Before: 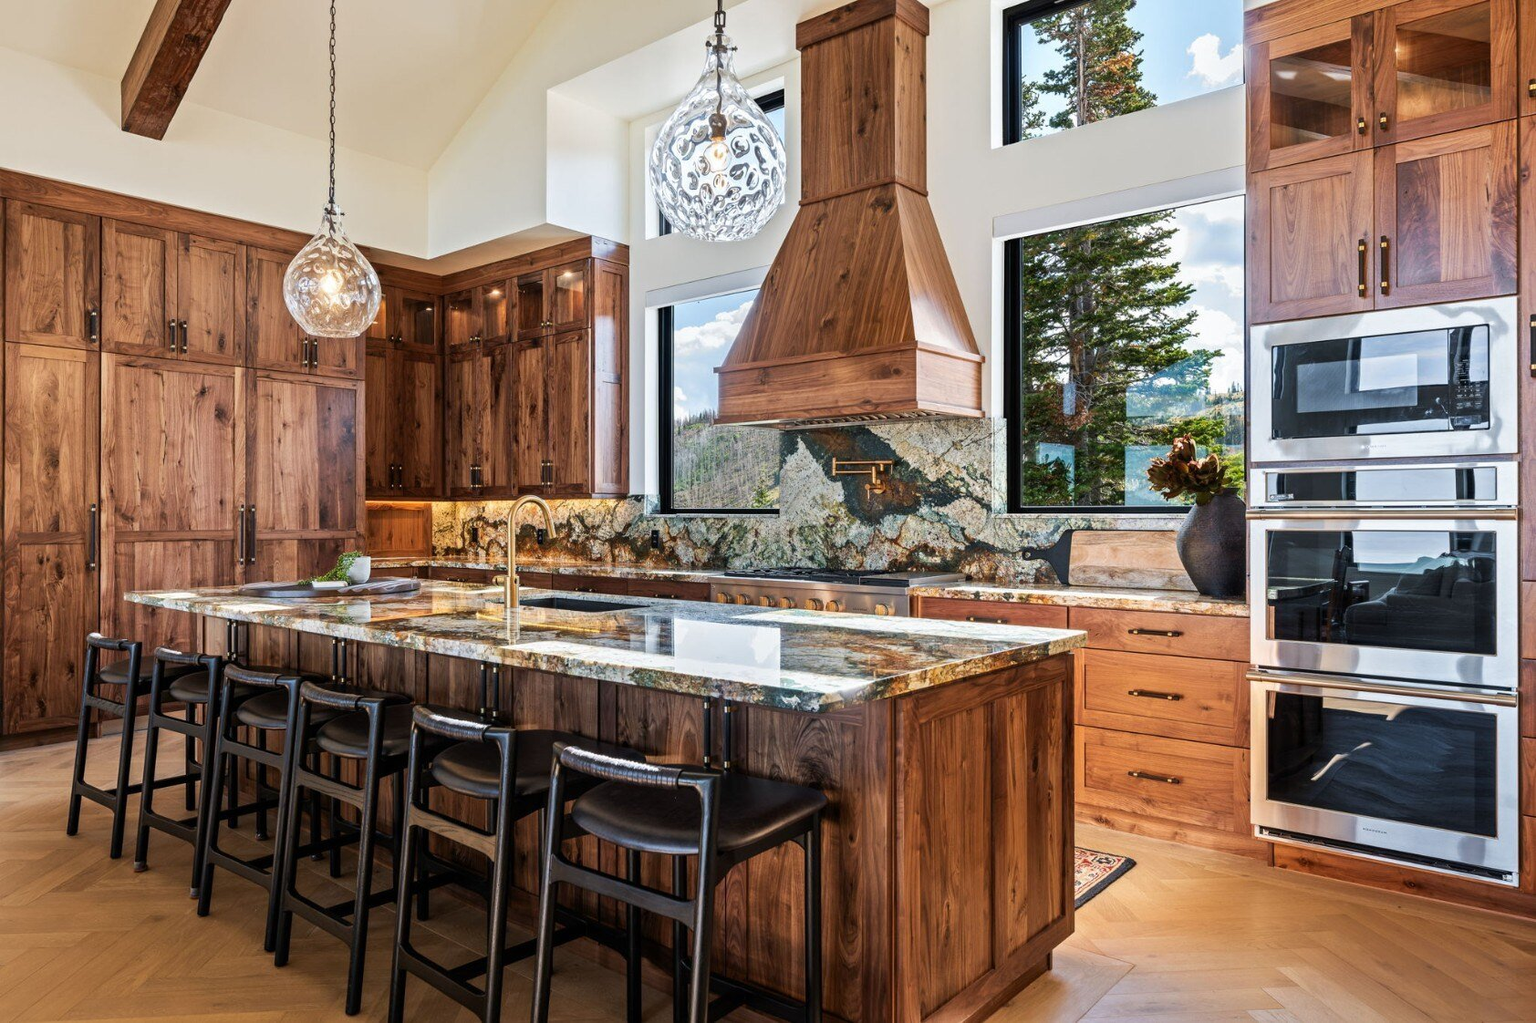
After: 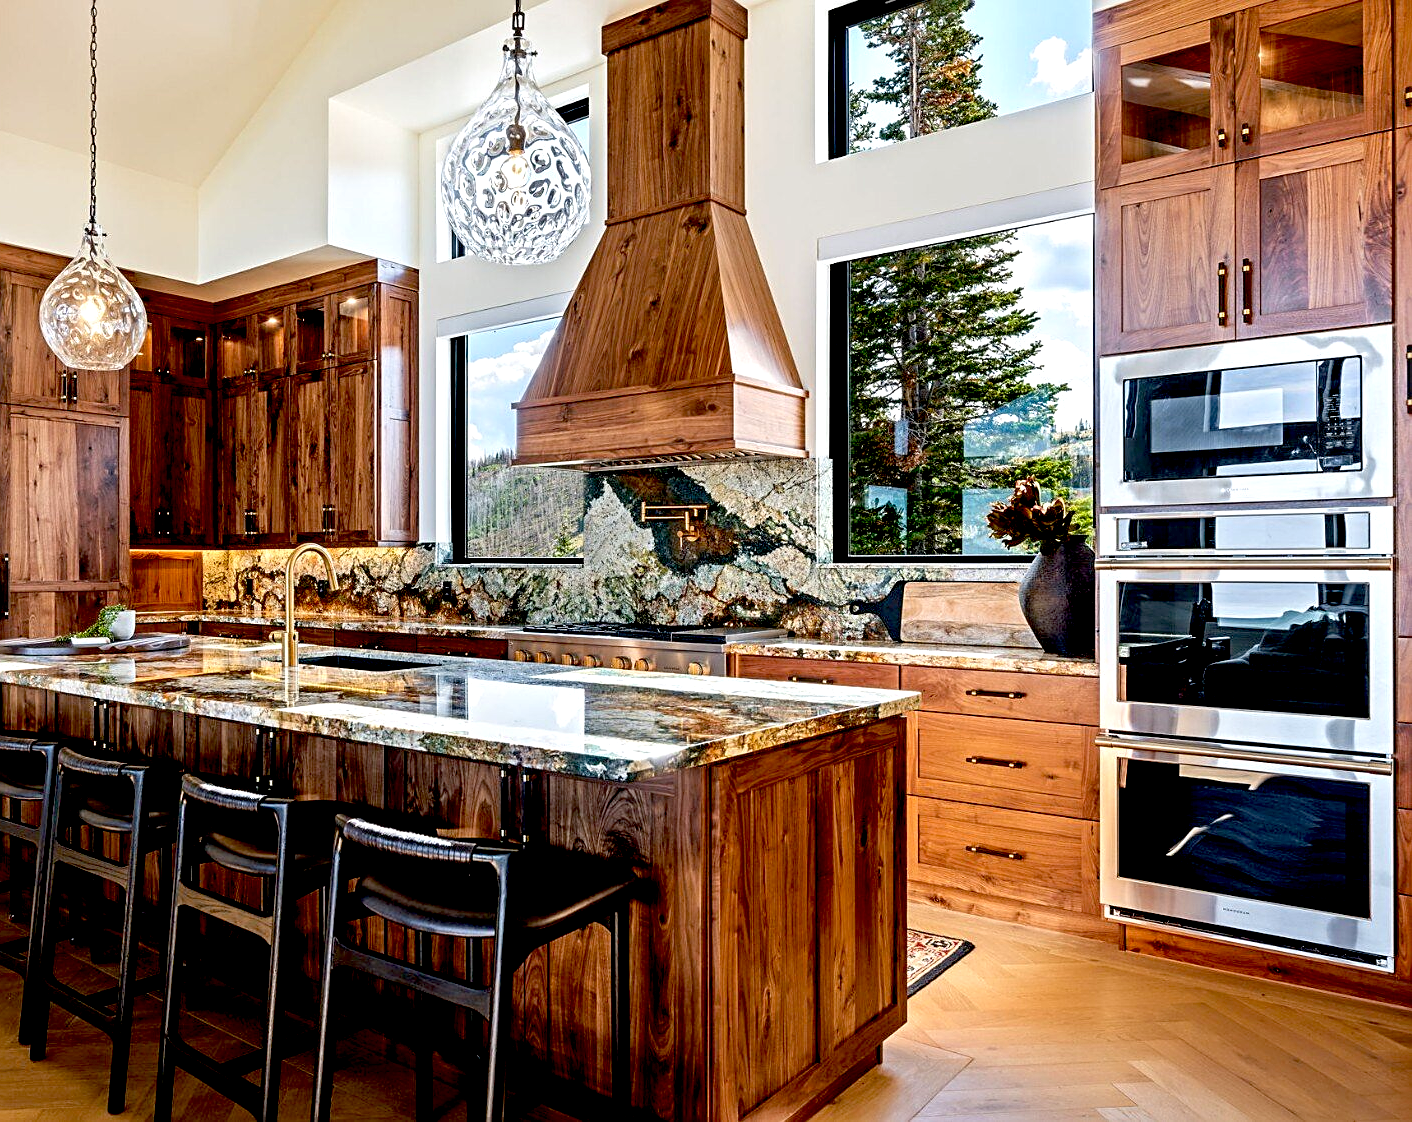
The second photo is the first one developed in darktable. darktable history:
crop: left 16.145%
sharpen: on, module defaults
exposure: black level correction 0.031, exposure 0.304 EV, compensate highlight preservation false
